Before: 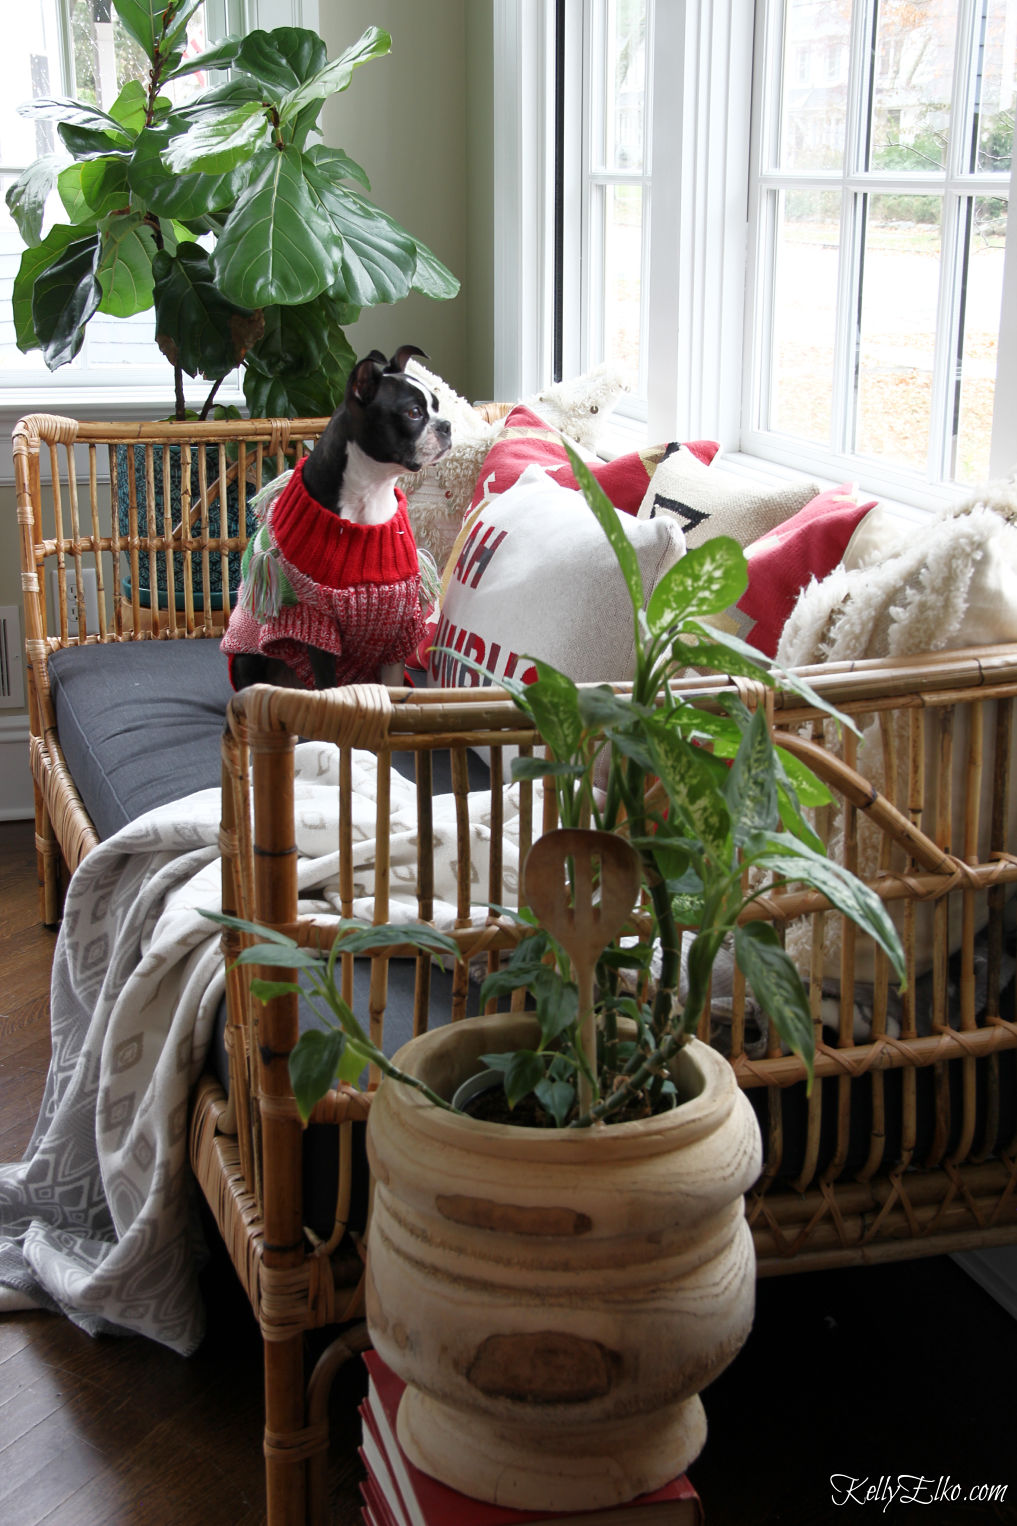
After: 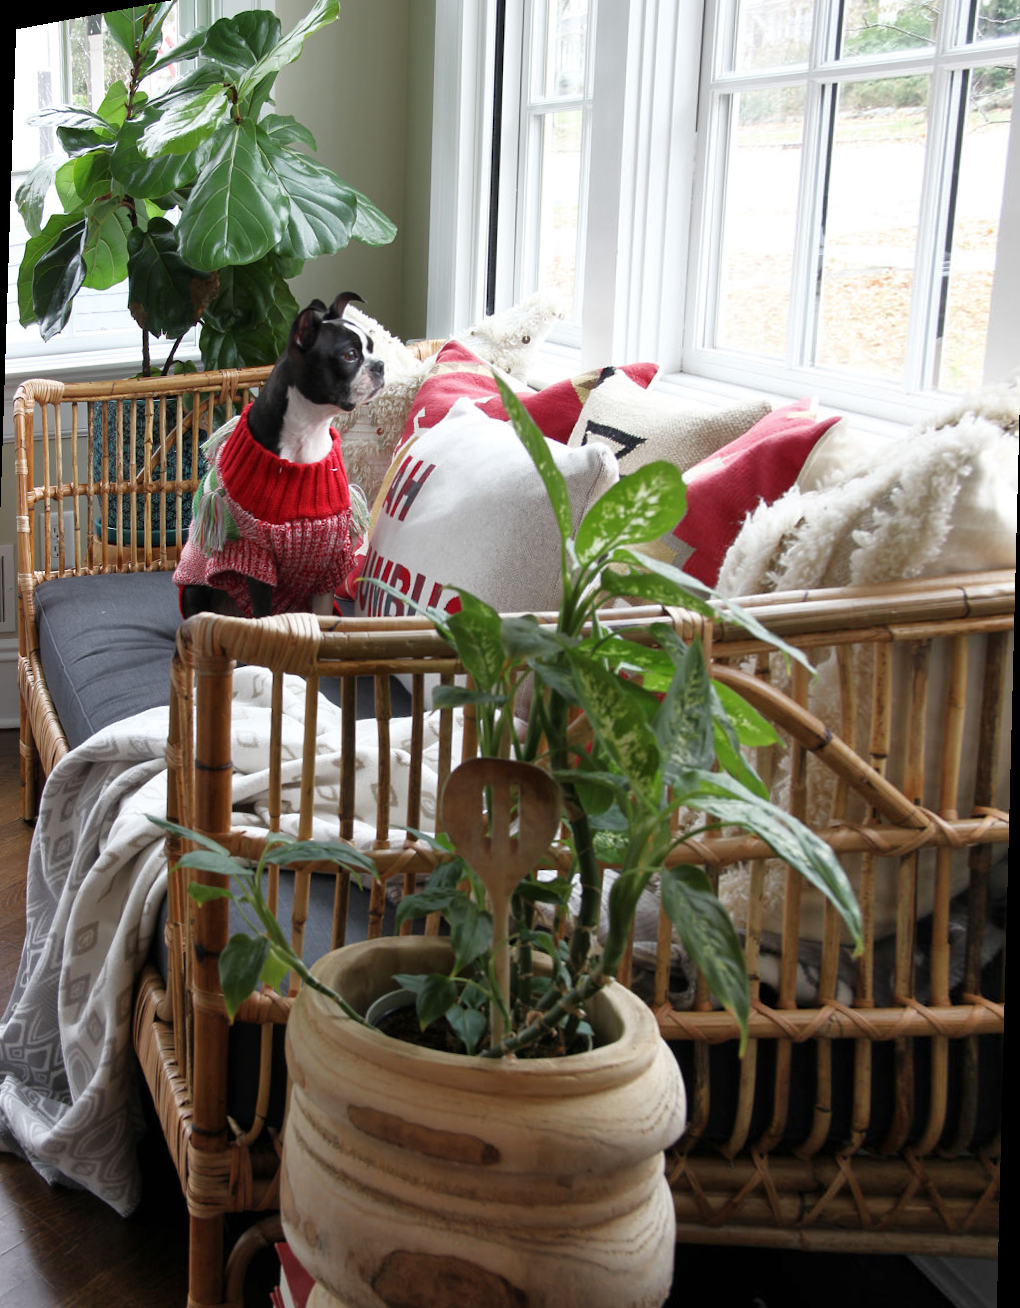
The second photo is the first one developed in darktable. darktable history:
shadows and highlights: shadows 37.27, highlights -28.18, soften with gaussian
rotate and perspective: rotation 1.69°, lens shift (vertical) -0.023, lens shift (horizontal) -0.291, crop left 0.025, crop right 0.988, crop top 0.092, crop bottom 0.842
